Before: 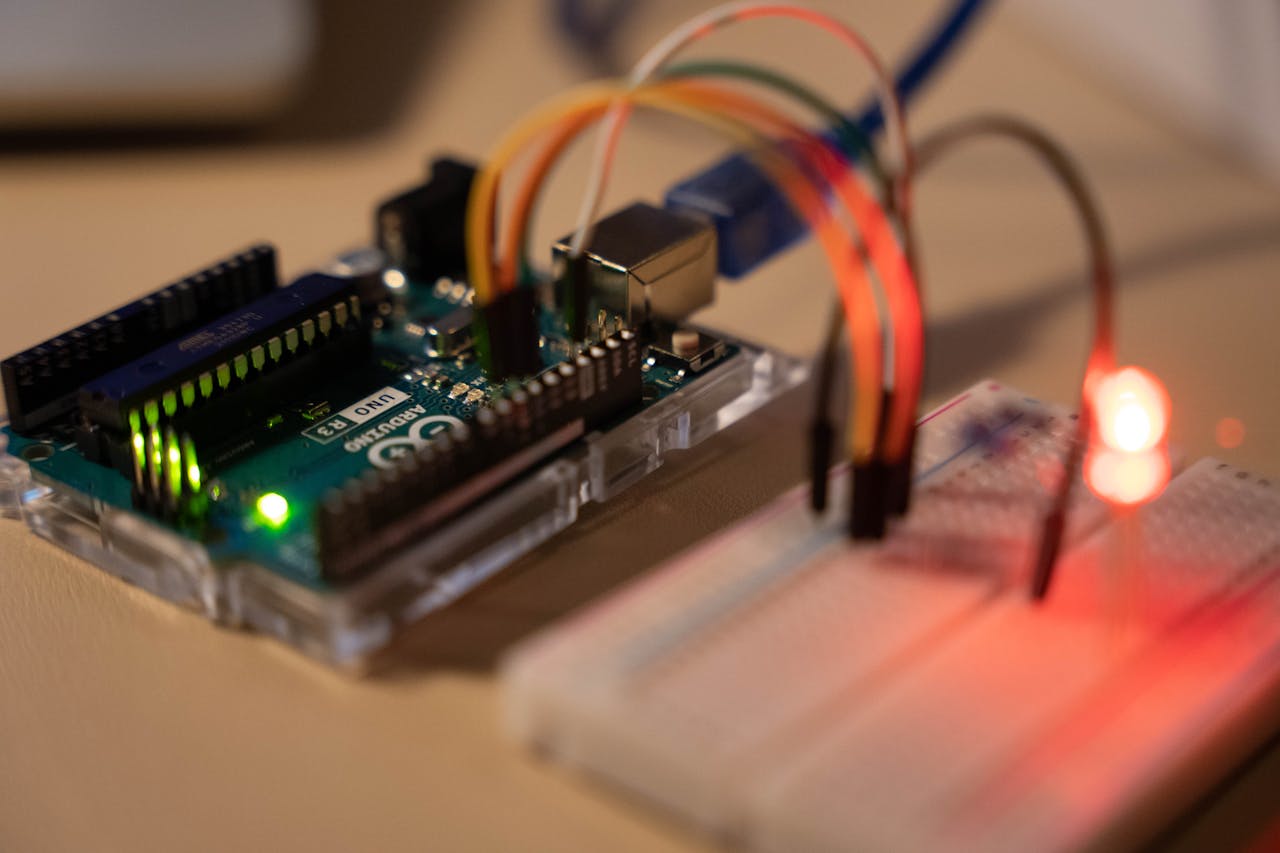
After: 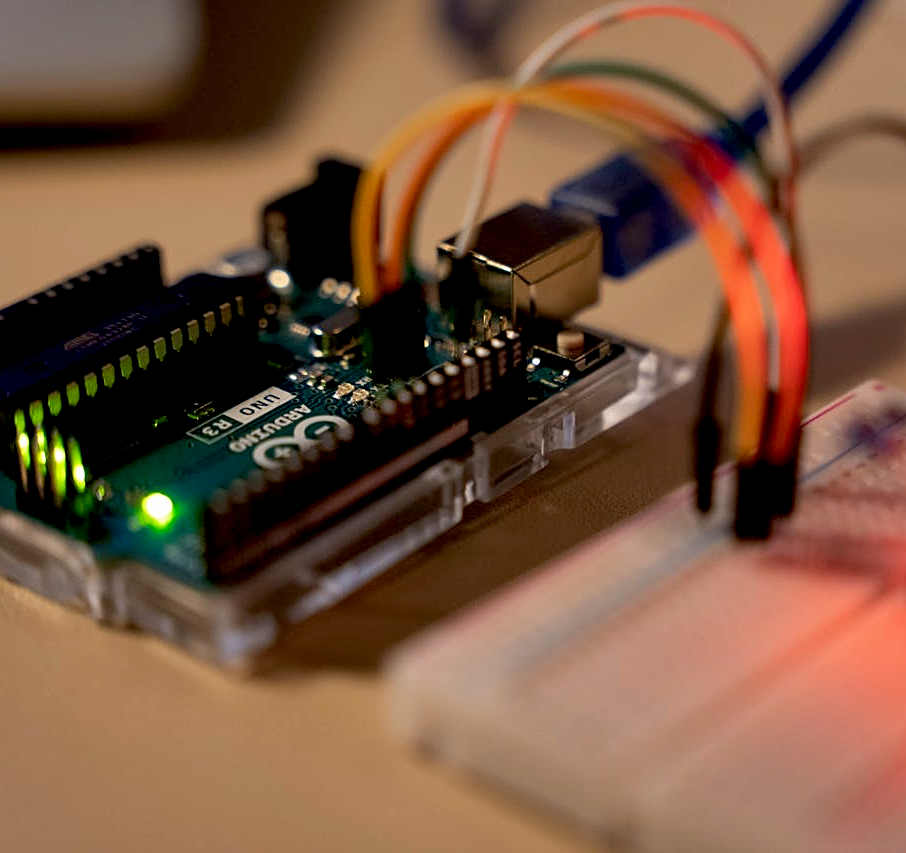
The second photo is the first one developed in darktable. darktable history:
crop and rotate: left 9.061%, right 20.142%
exposure: black level correction 0.012, compensate highlight preservation false
shadows and highlights: shadows 5, soften with gaussian
sharpen: on, module defaults
